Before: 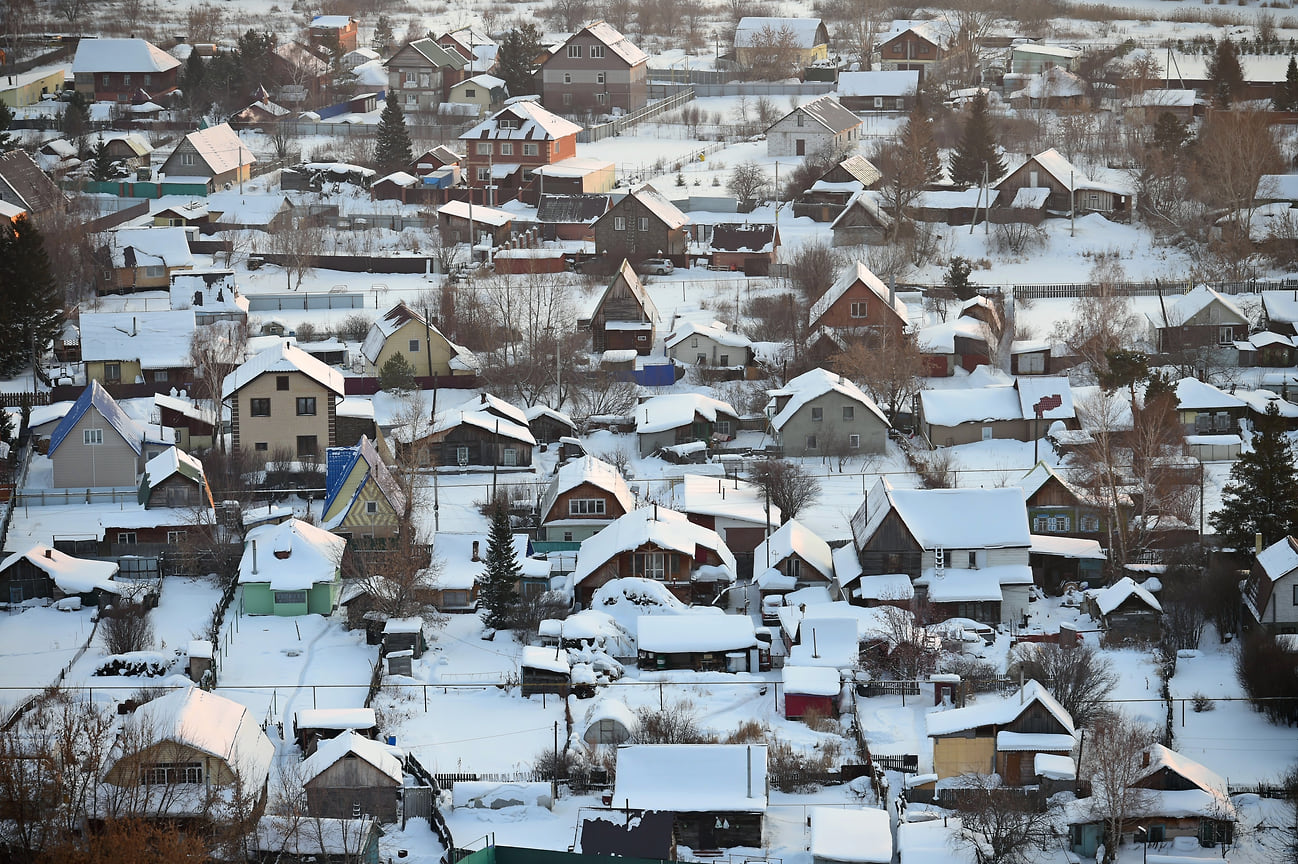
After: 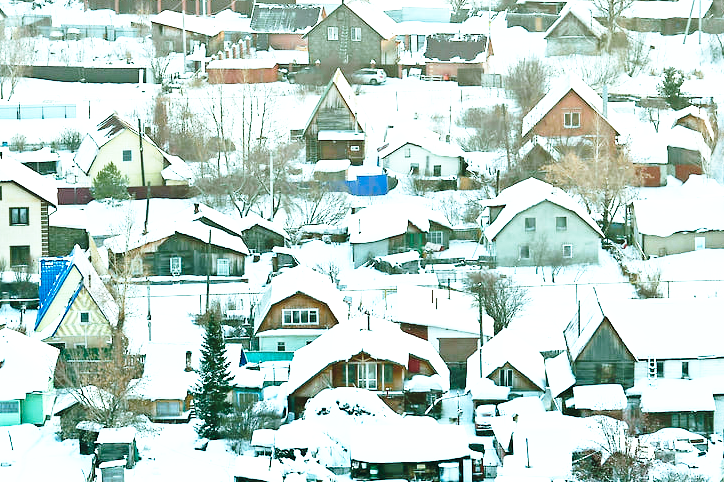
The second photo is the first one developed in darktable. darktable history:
base curve: curves: ch0 [(0, 0) (0.026, 0.03) (0.109, 0.232) (0.351, 0.748) (0.669, 0.968) (1, 1)], preserve colors none
contrast equalizer: y [[0.5, 0.5, 0.544, 0.569, 0.5, 0.5], [0.5 ×6], [0.5 ×6], [0 ×6], [0 ×6]]
exposure: black level correction 0, exposure 1.125 EV, compensate exposure bias true, compensate highlight preservation false
color balance rgb: shadows lift › chroma 11.71%, shadows lift › hue 133.46°, highlights gain › chroma 4%, highlights gain › hue 200.2°, perceptual saturation grading › global saturation 18.05%
crop and rotate: left 22.13%, top 22.054%, right 22.026%, bottom 22.102%
